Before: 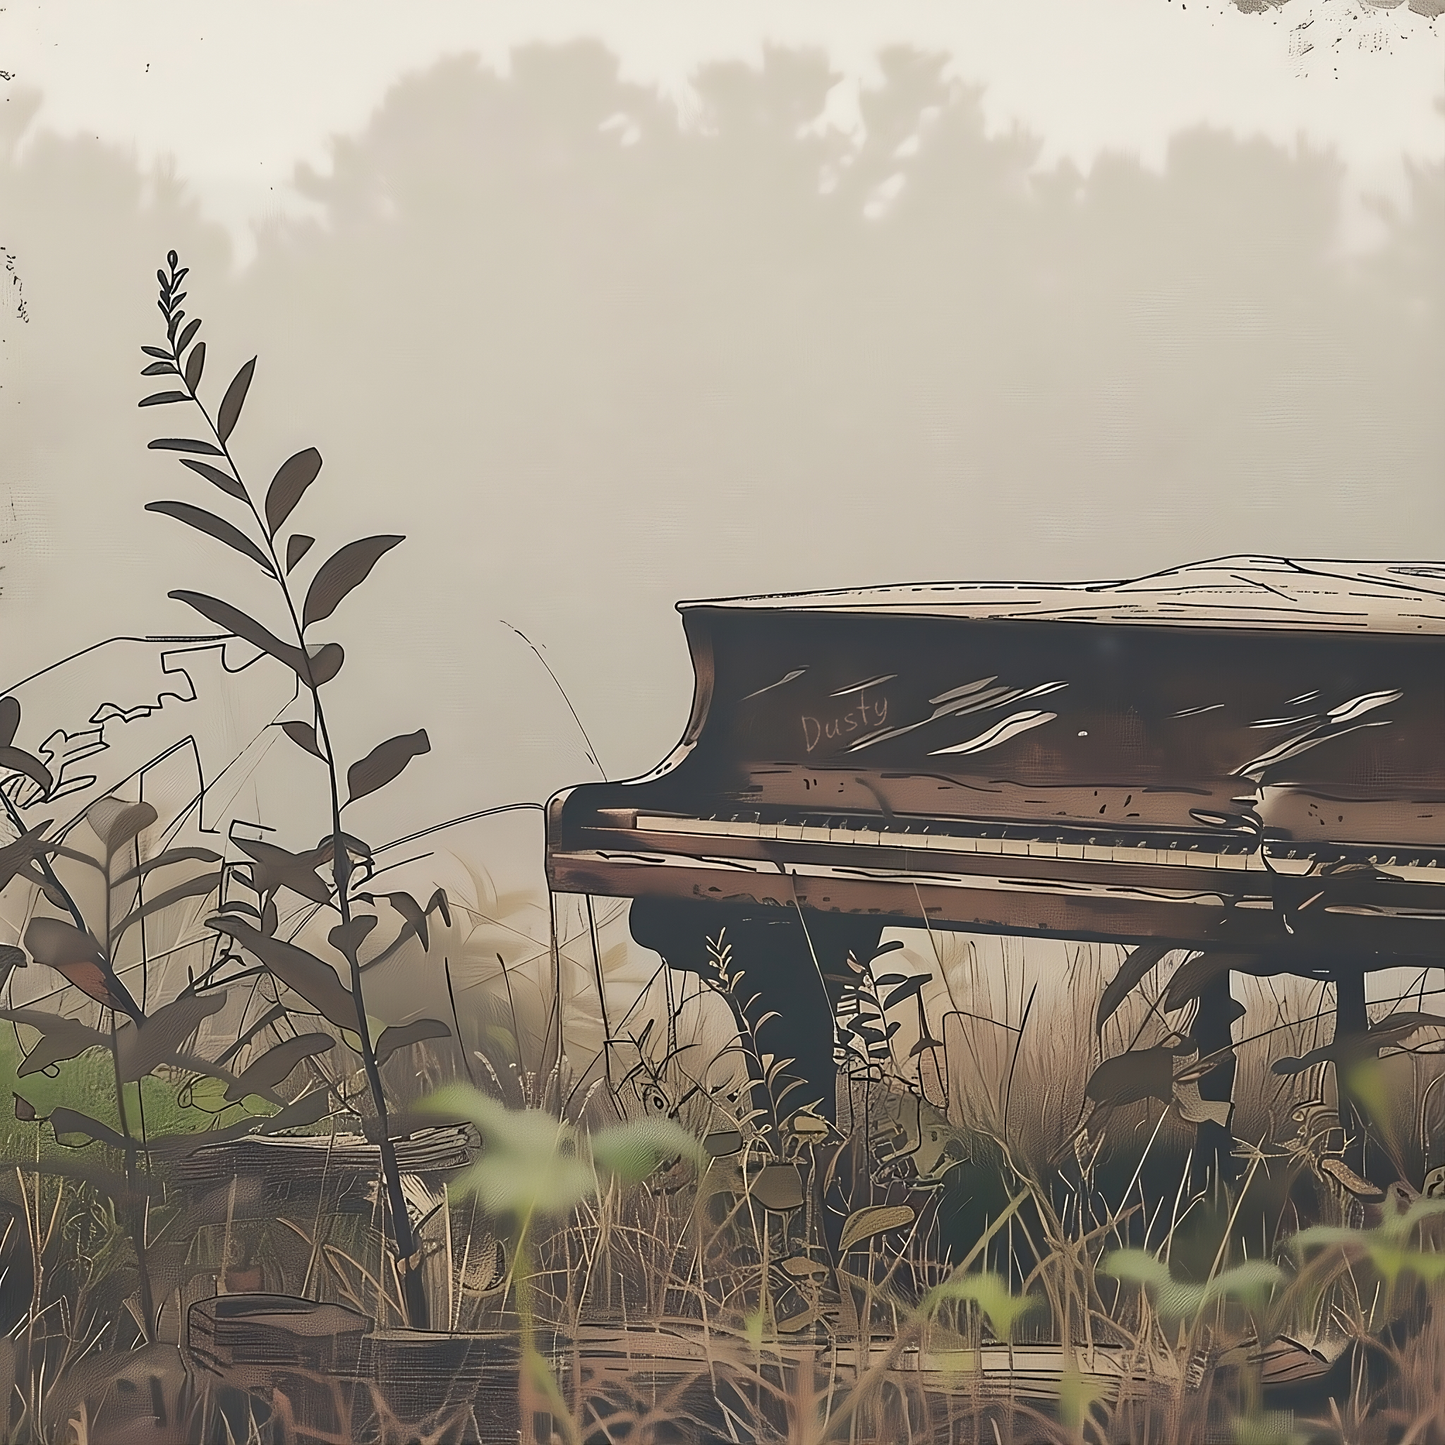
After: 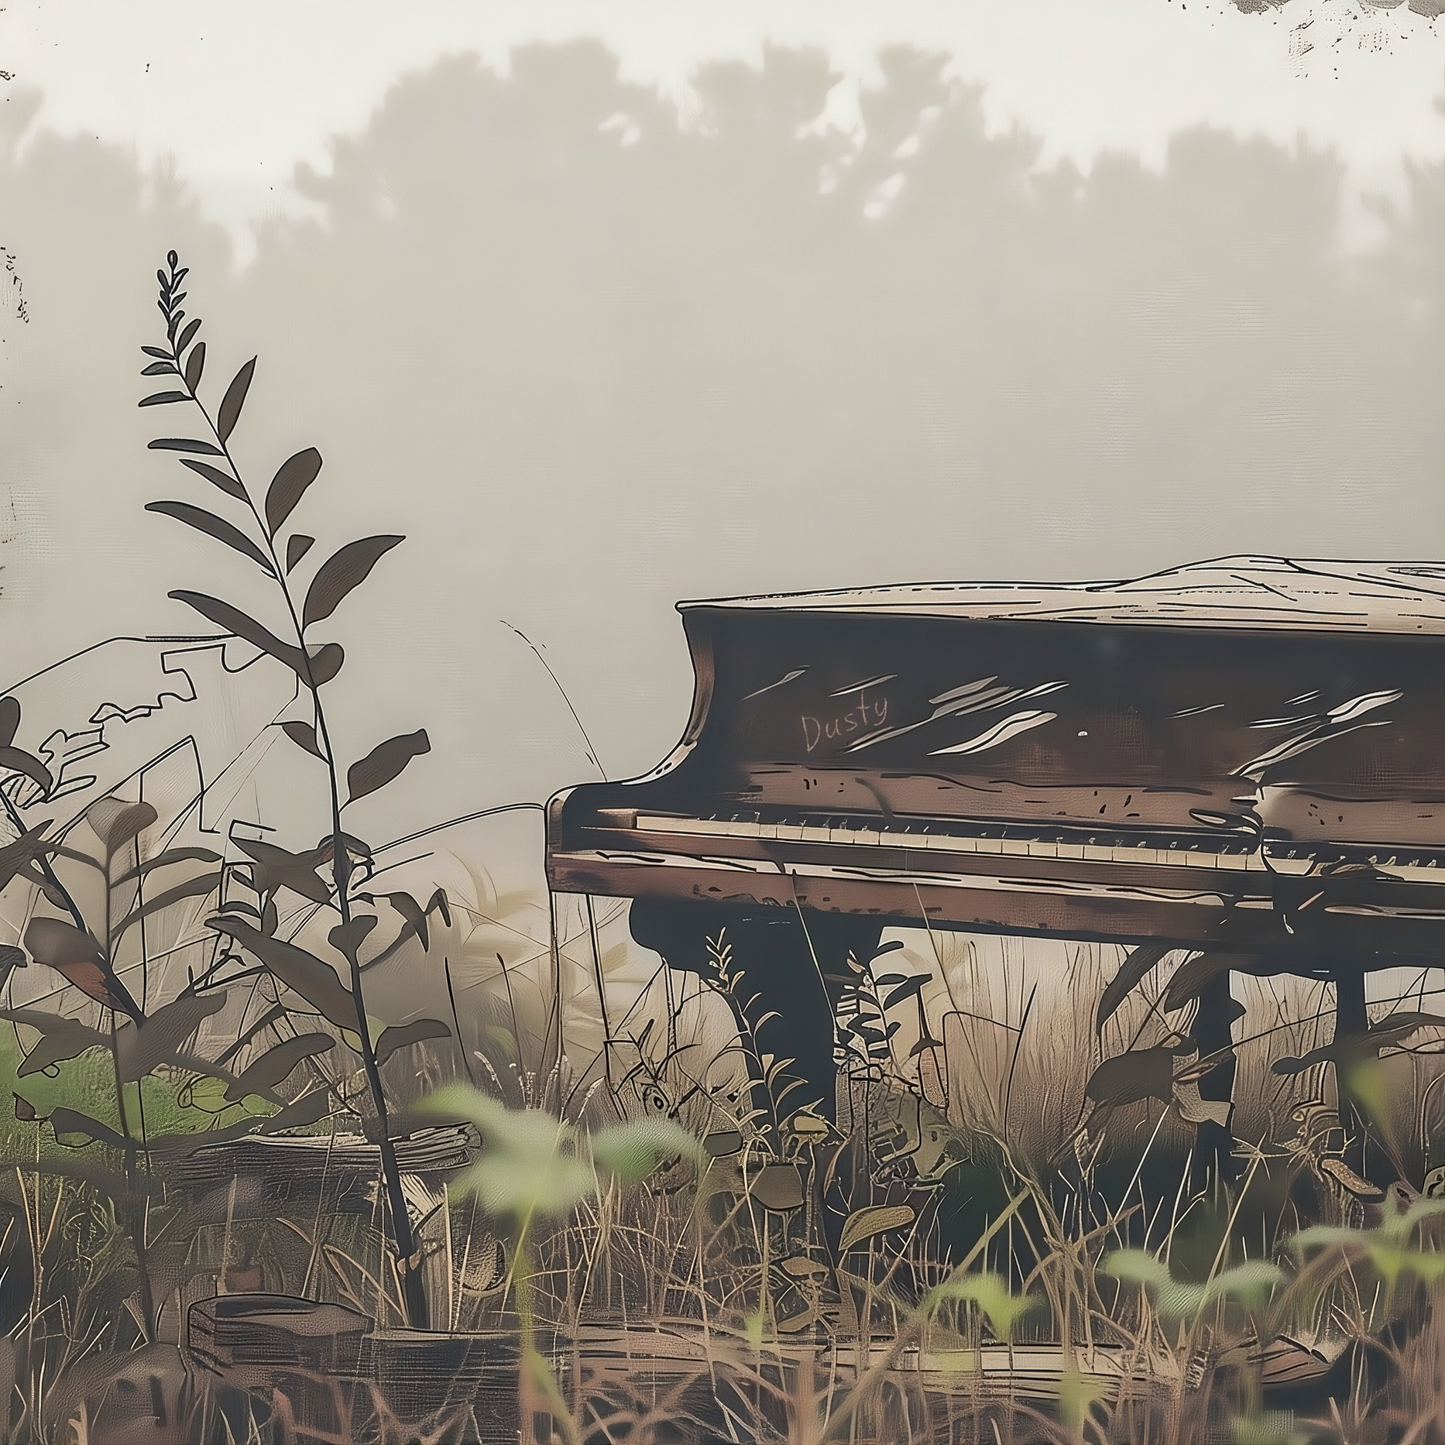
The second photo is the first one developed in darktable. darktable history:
local contrast: on, module defaults
white balance: red 0.988, blue 1.017
